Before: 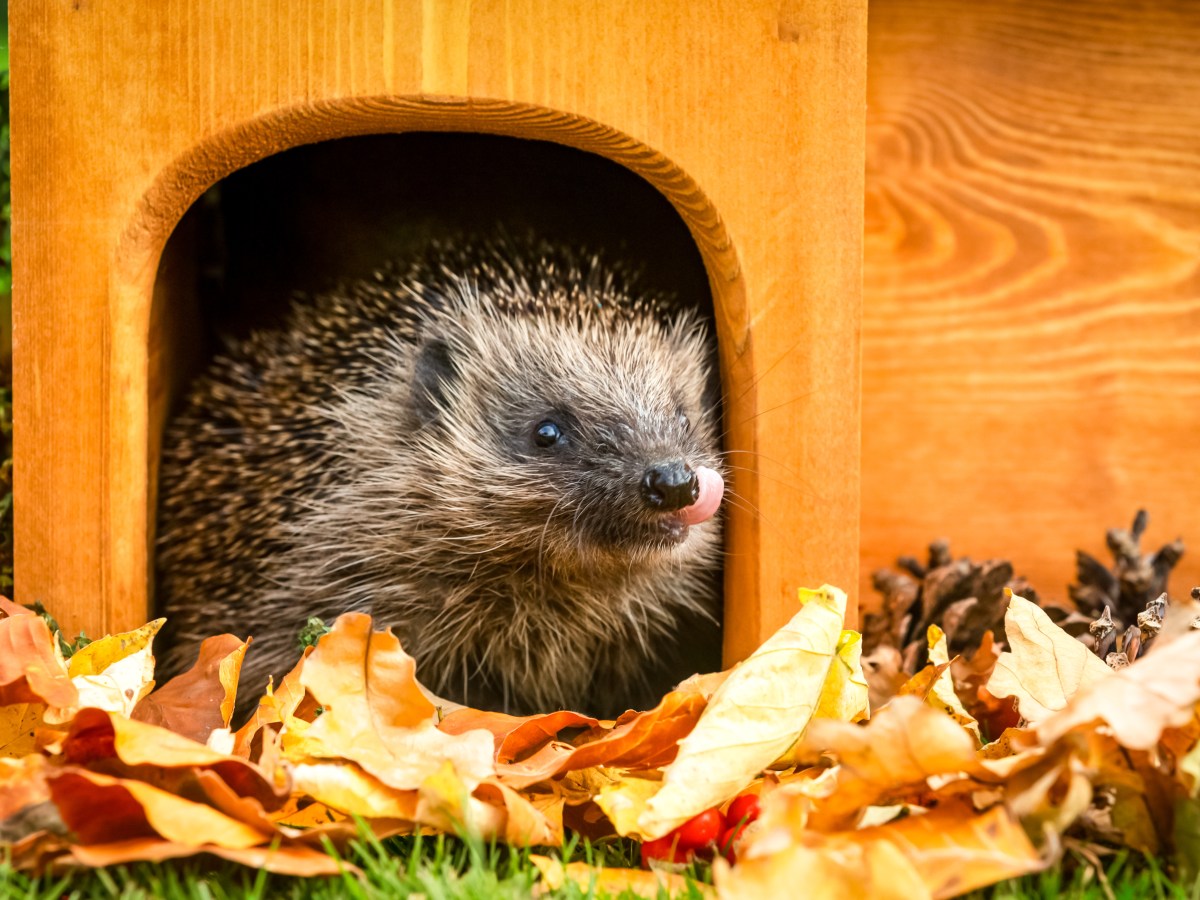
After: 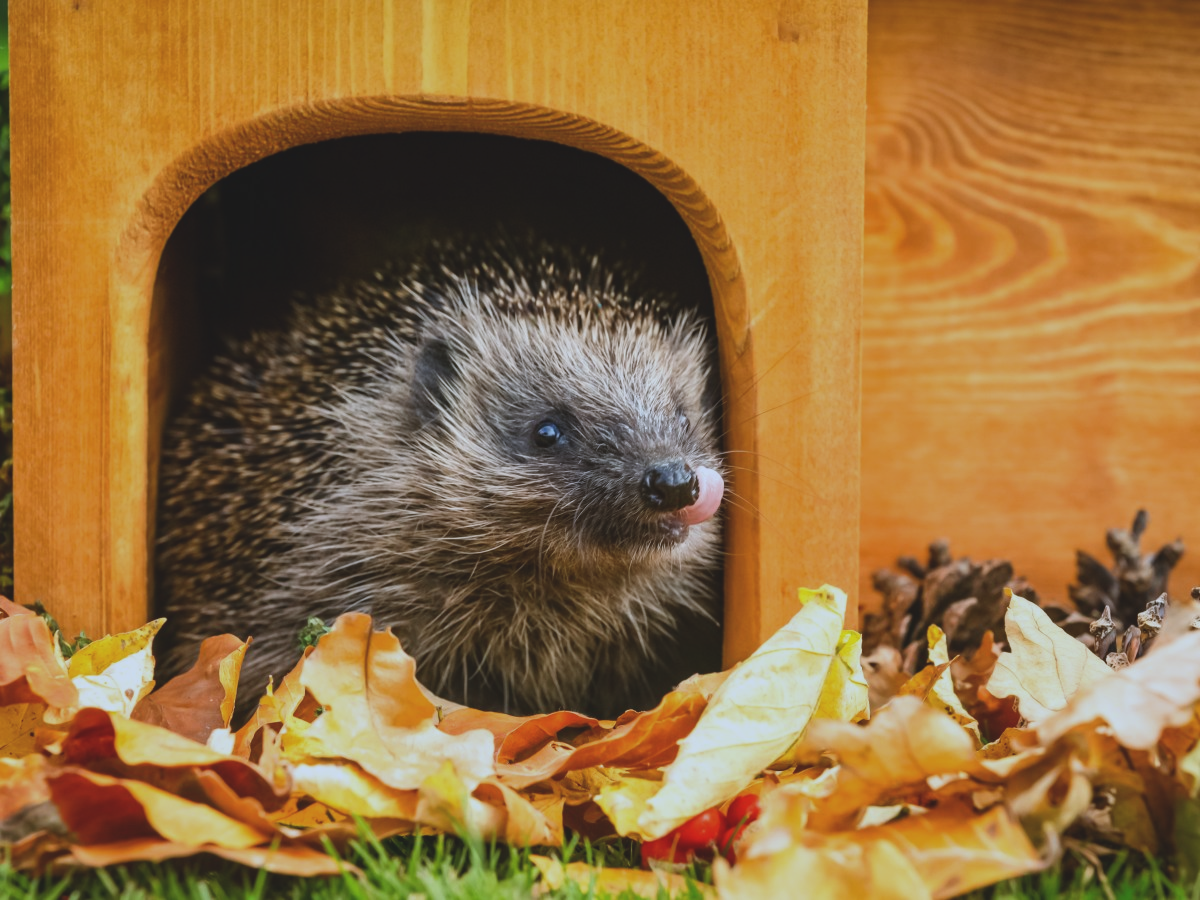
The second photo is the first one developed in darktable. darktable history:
exposure: black level correction -0.015, exposure -0.5 EV, compensate highlight preservation false
white balance: red 0.931, blue 1.11
